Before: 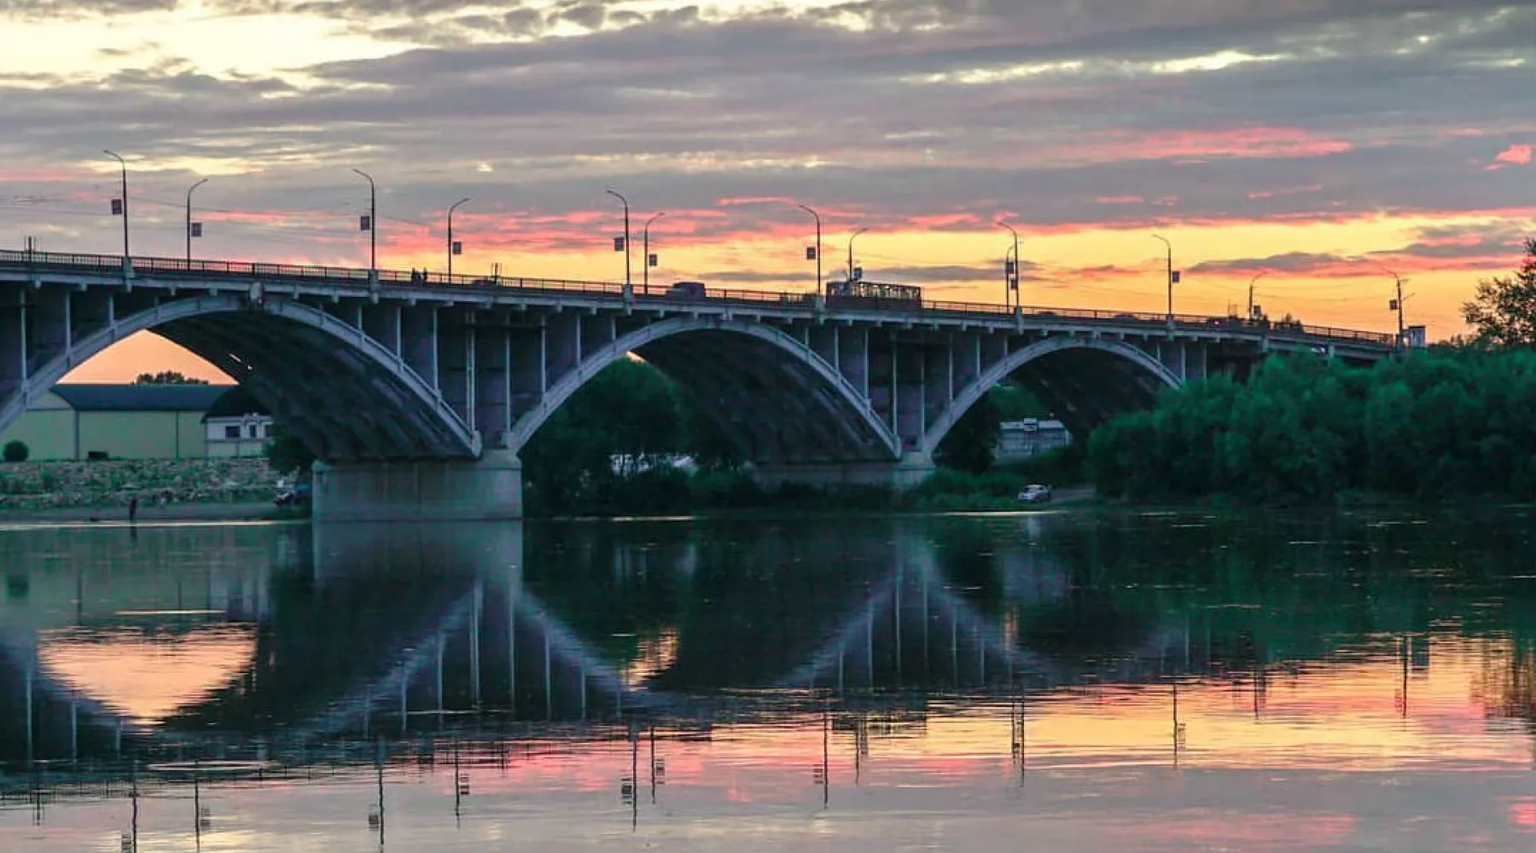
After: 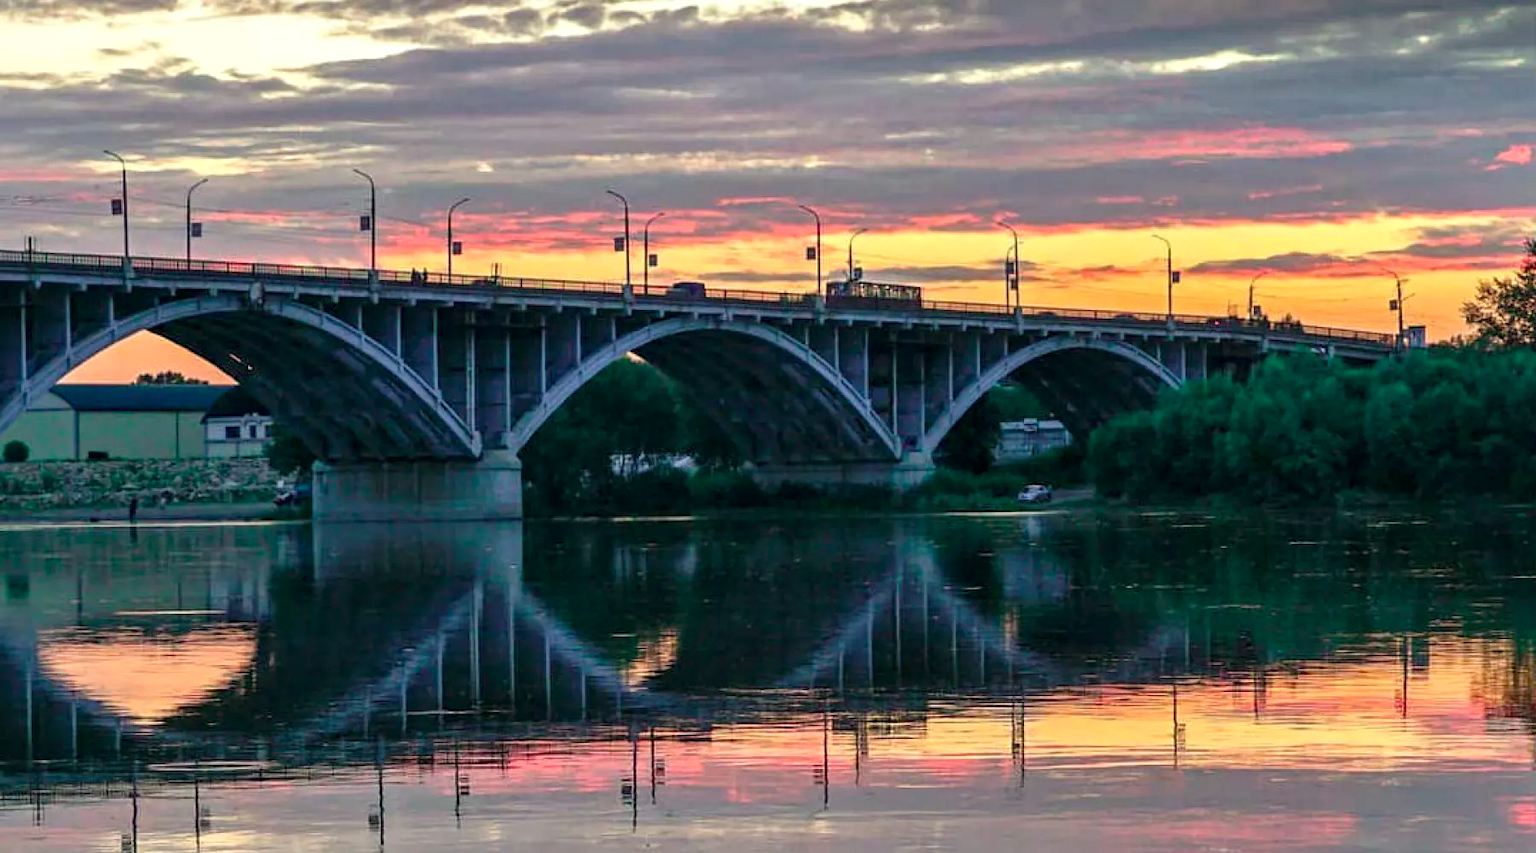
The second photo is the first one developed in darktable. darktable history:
contrast brightness saturation: contrast 0.04, saturation 0.16
haze removal: compatibility mode true, adaptive false
local contrast: mode bilateral grid, contrast 20, coarseness 50, detail 132%, midtone range 0.2
